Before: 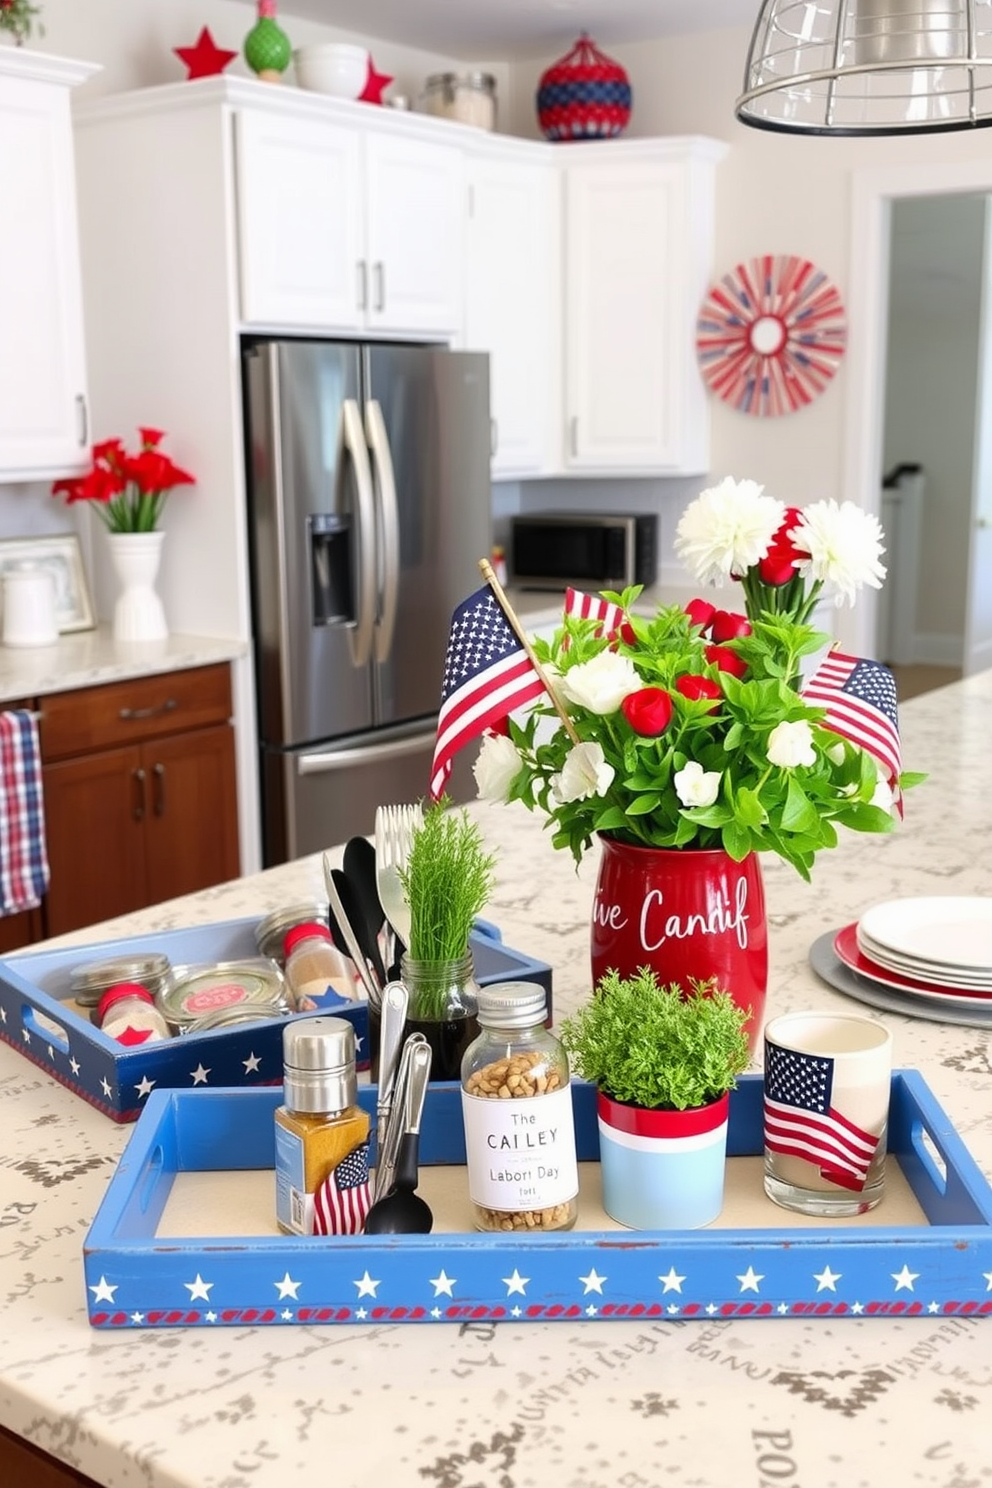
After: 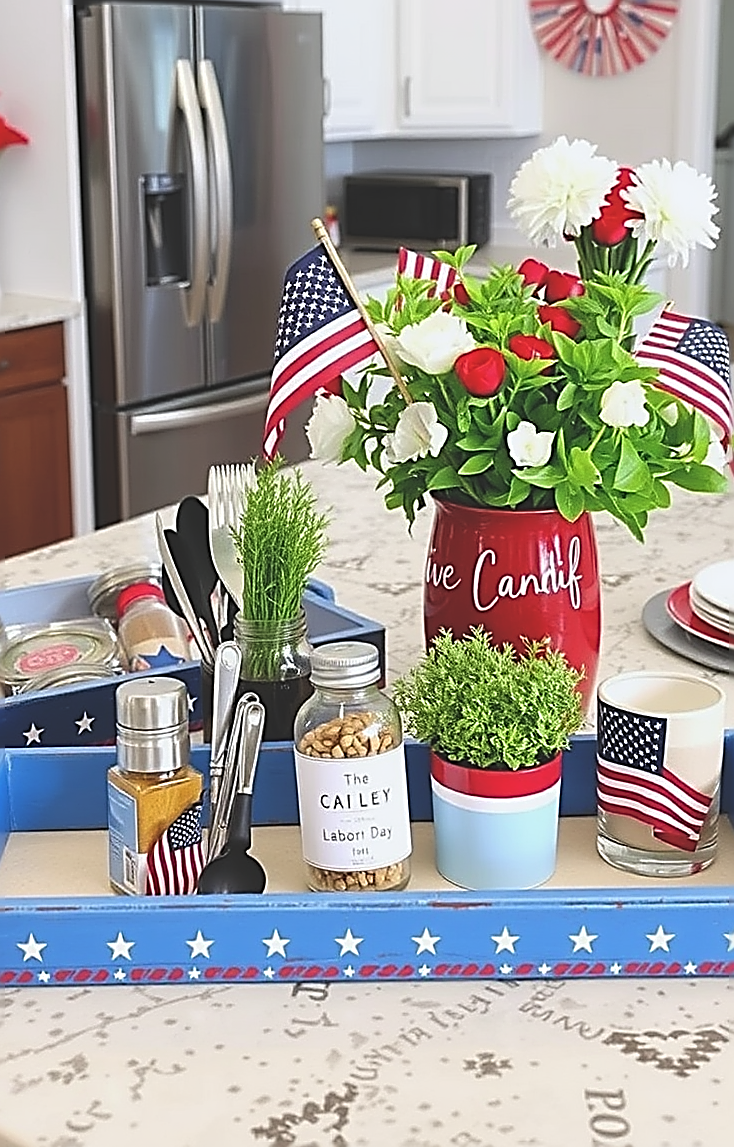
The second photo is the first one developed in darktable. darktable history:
white balance: red 0.982, blue 1.018
sharpen: amount 2
crop: left 16.871%, top 22.857%, right 9.116%
exposure: black level correction -0.025, exposure -0.117 EV, compensate highlight preservation false
